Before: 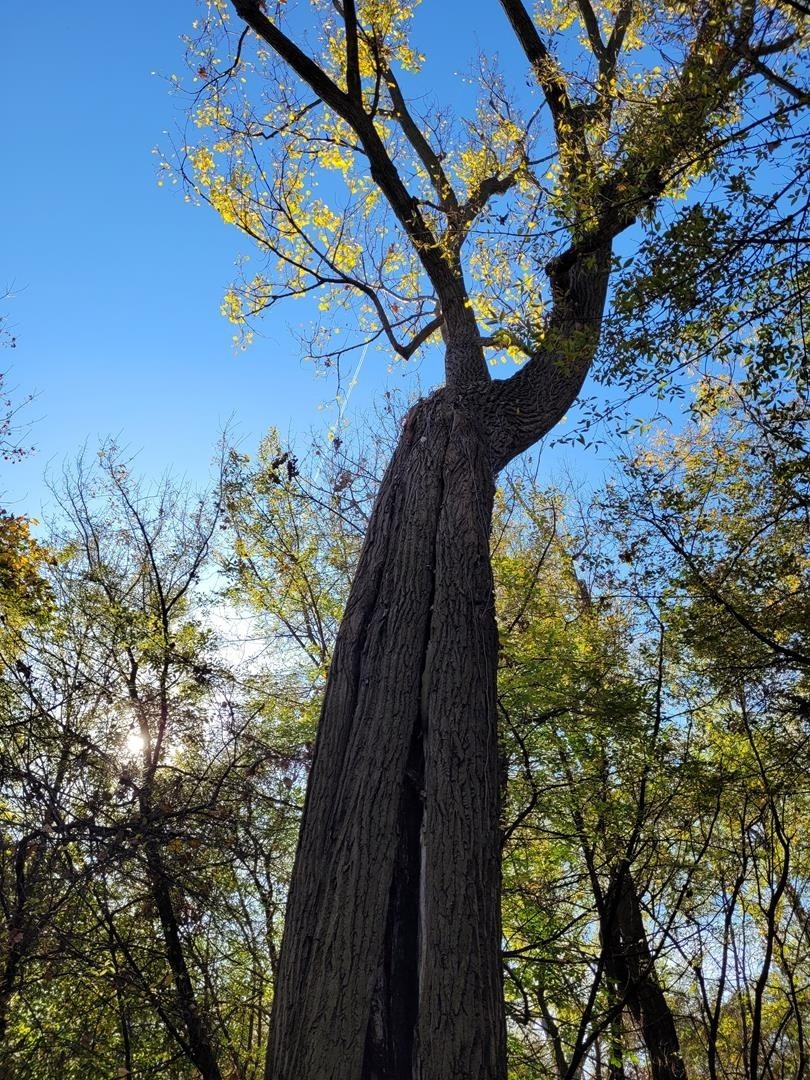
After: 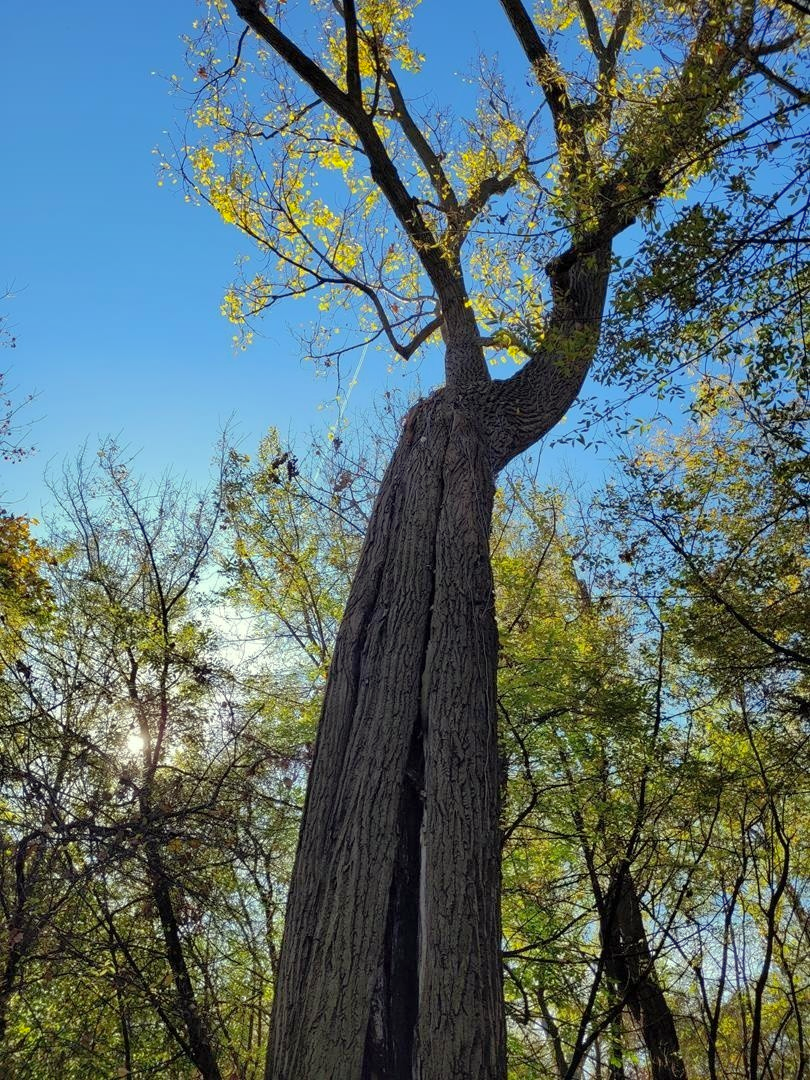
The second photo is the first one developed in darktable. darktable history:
color correction: highlights a* -4.3, highlights b* 6.94
shadows and highlights: on, module defaults
